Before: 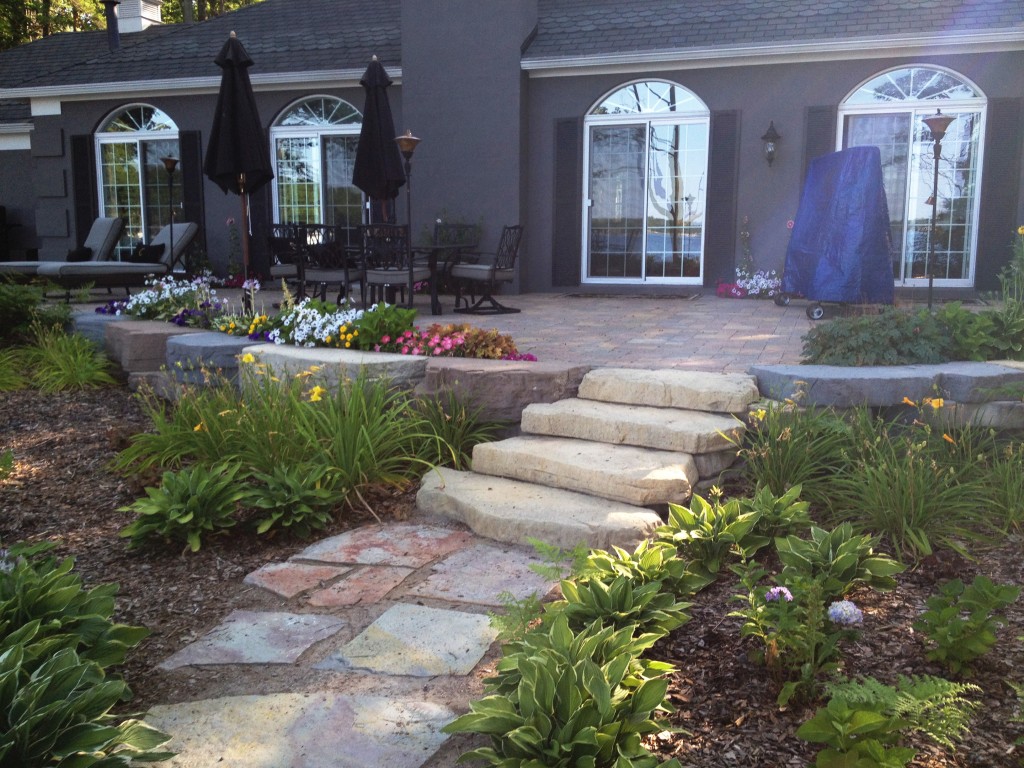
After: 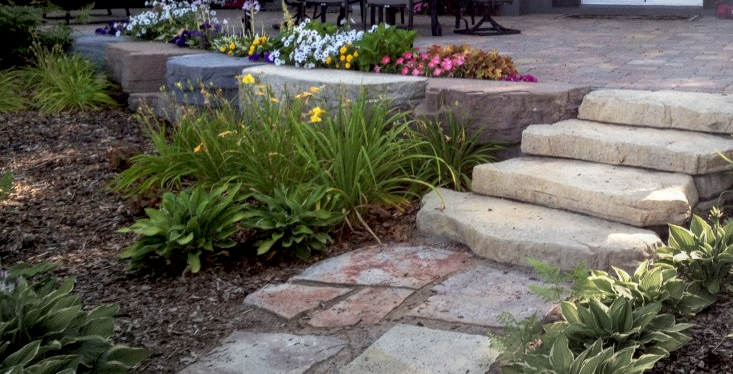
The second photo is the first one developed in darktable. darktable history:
exposure: black level correction 0.011, compensate exposure bias true, compensate highlight preservation false
vignetting: fall-off start 67.7%, fall-off radius 67.42%, brightness -0.167, center (-0.057, -0.353), automatic ratio true
crop: top 36.423%, right 28.322%, bottom 14.862%
shadows and highlights: shadows 25.6, highlights -23.3
local contrast: on, module defaults
